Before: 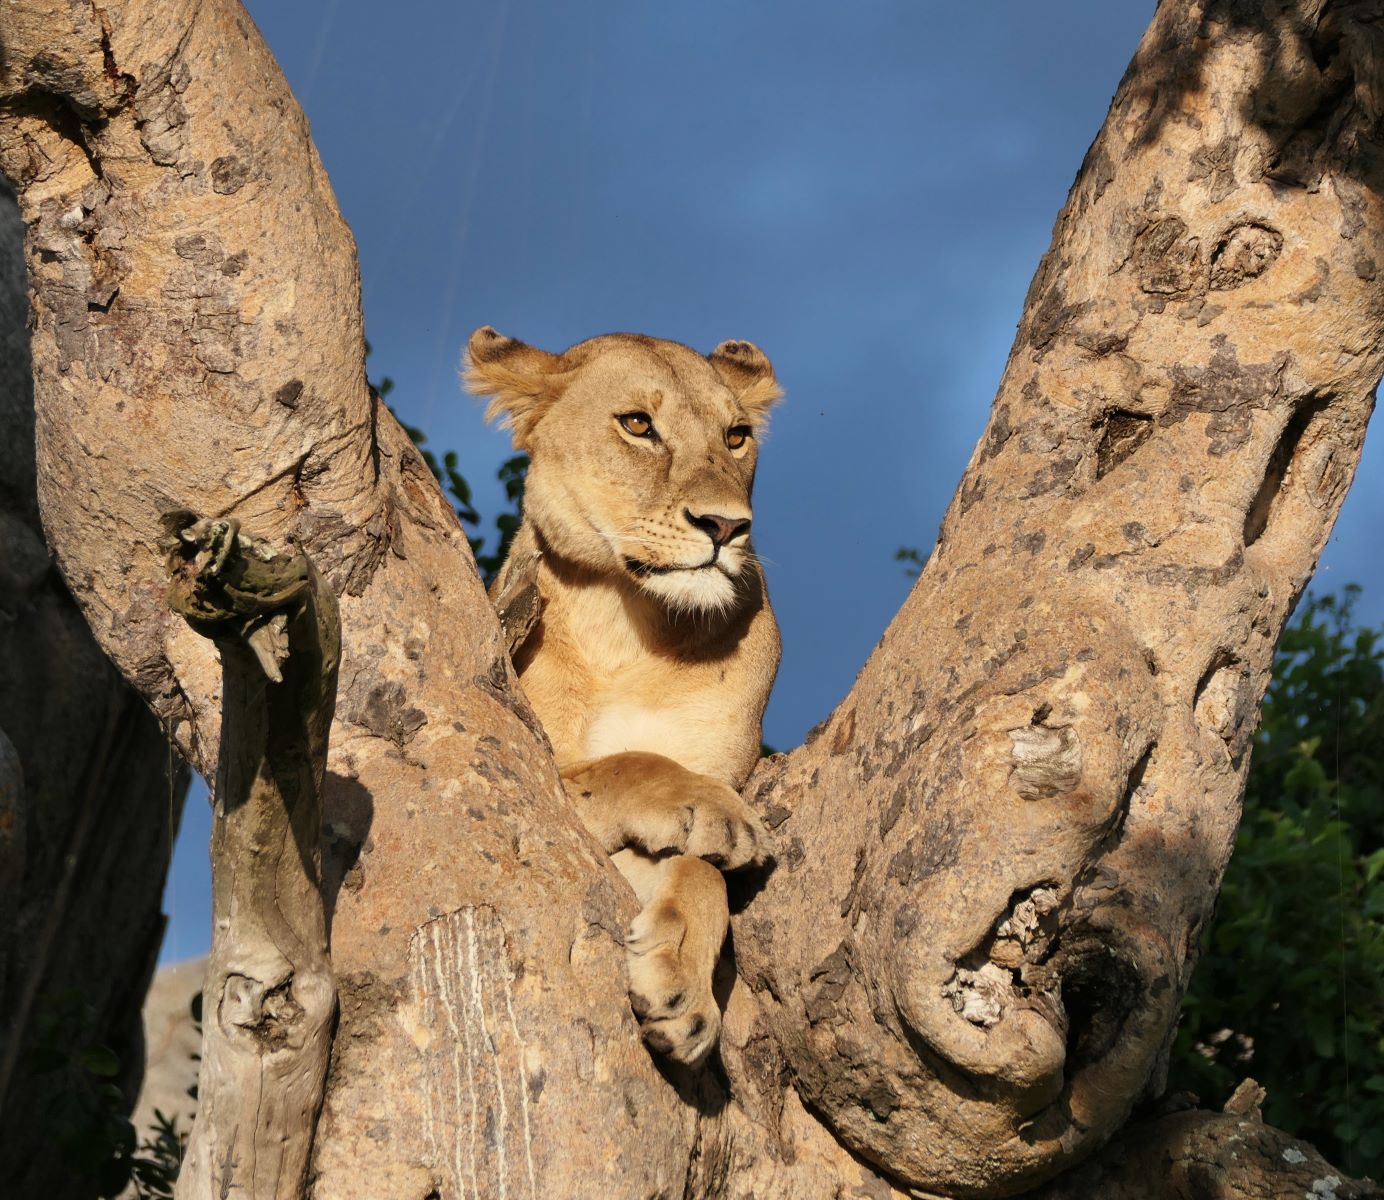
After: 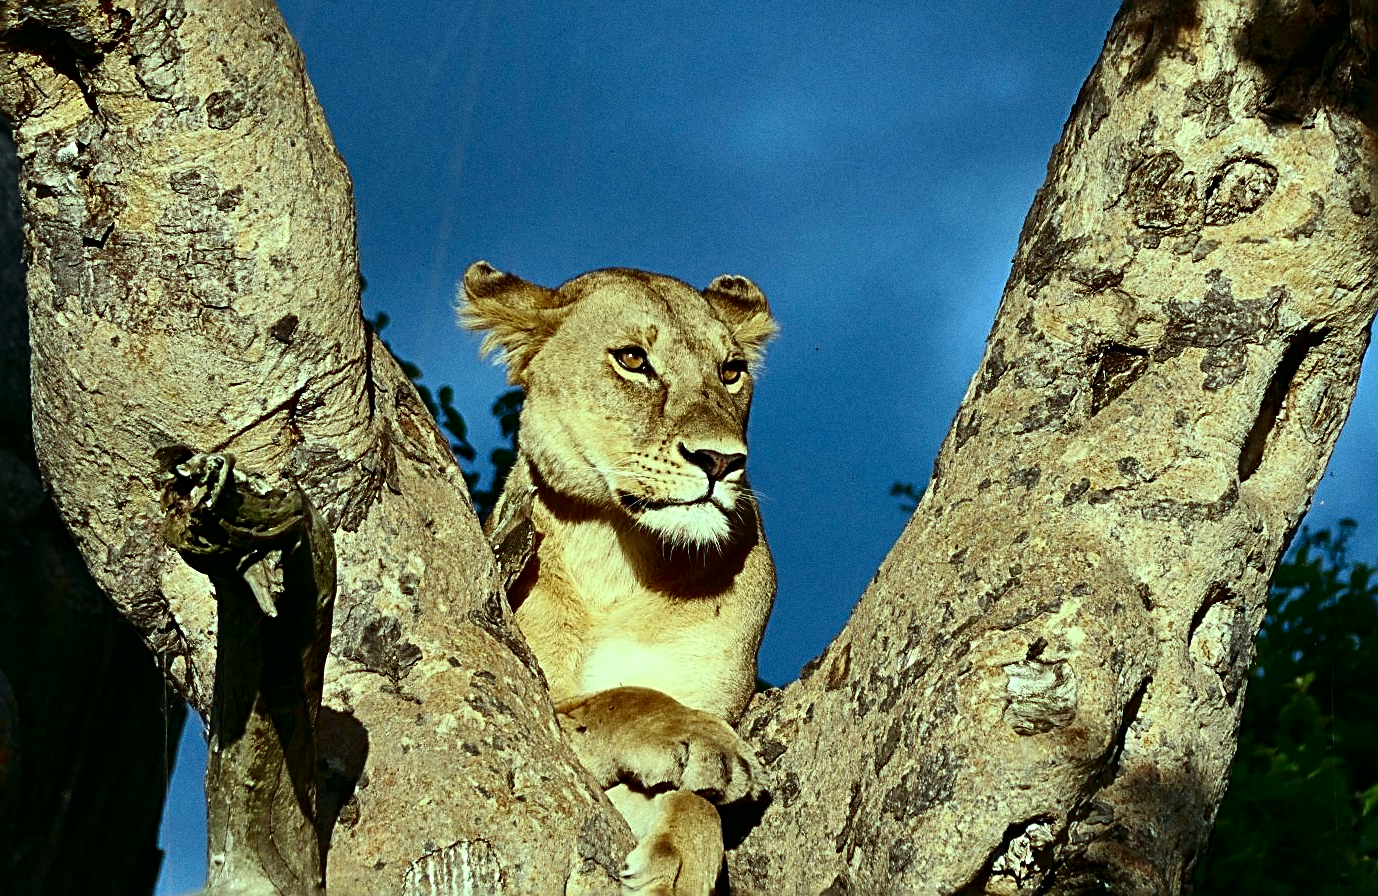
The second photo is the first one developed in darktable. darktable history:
crop: left 0.387%, top 5.469%, bottom 19.809%
sharpen: radius 3.025, amount 0.757
exposure: exposure 0.127 EV, compensate highlight preservation false
color balance: mode lift, gamma, gain (sRGB), lift [0.997, 0.979, 1.021, 1.011], gamma [1, 1.084, 0.916, 0.998], gain [1, 0.87, 1.13, 1.101], contrast 4.55%, contrast fulcrum 38.24%, output saturation 104.09%
contrast brightness saturation: contrast 0.19, brightness -0.24, saturation 0.11
grain: coarseness 0.09 ISO
color calibration: x 0.342, y 0.356, temperature 5122 K
